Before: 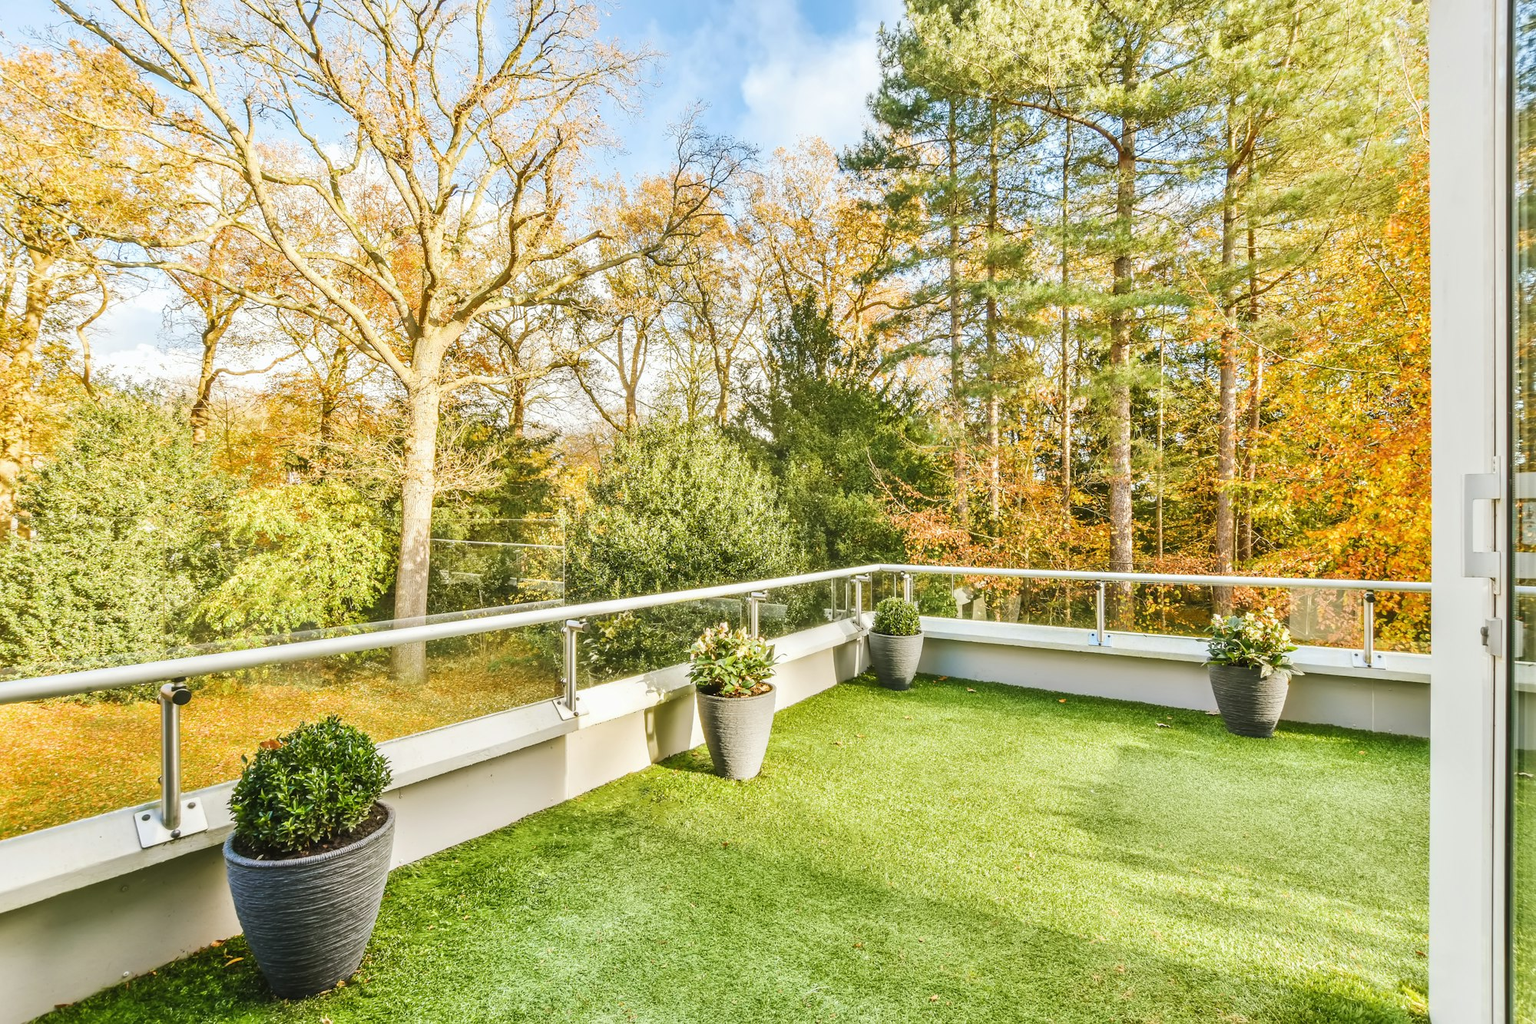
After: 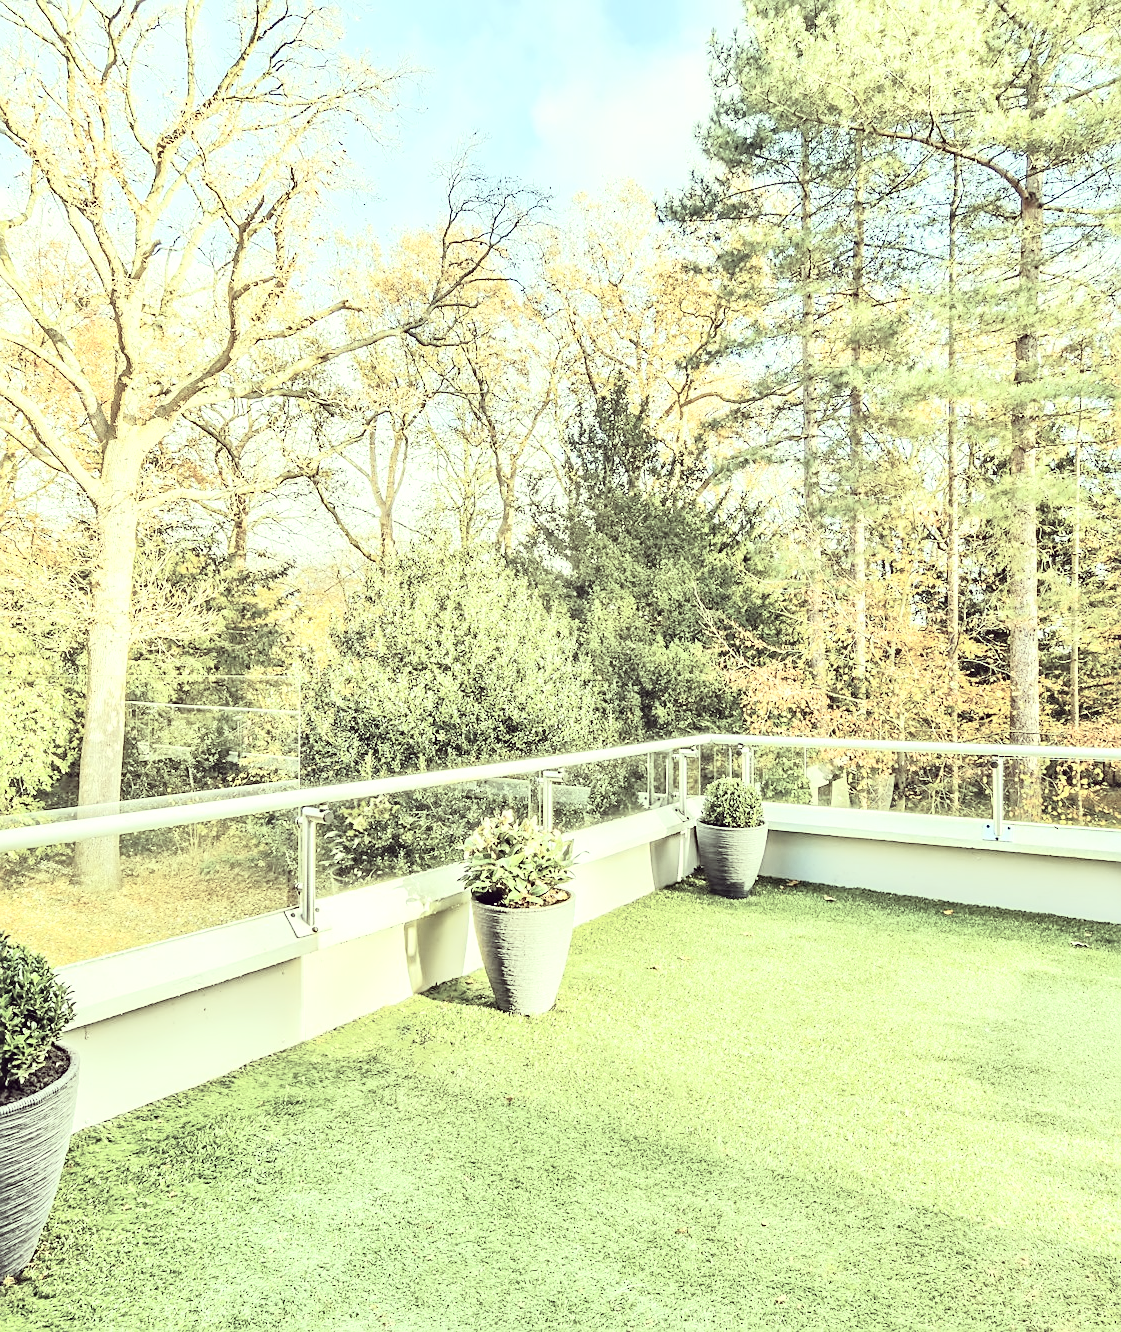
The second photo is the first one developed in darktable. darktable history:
contrast equalizer: y [[0.502, 0.505, 0.512, 0.529, 0.564, 0.588], [0.5 ×6], [0.502, 0.505, 0.512, 0.529, 0.564, 0.588], [0, 0.001, 0.001, 0.004, 0.008, 0.011], [0, 0.001, 0.001, 0.004, 0.008, 0.011]], mix -0.188
exposure: exposure -0.115 EV, compensate exposure bias true, compensate highlight preservation false
color correction: highlights a* -20.95, highlights b* 20.52, shadows a* 19.54, shadows b* -20.91, saturation 0.459
sharpen: on, module defaults
tone equalizer: -8 EV -0.758 EV, -7 EV -0.725 EV, -6 EV -0.61 EV, -5 EV -0.39 EV, -3 EV 0.378 EV, -2 EV 0.6 EV, -1 EV 0.678 EV, +0 EV 0.726 EV
haze removal: compatibility mode true, adaptive false
crop: left 21.762%, right 22.163%, bottom 0.009%
tone curve: curves: ch0 [(0, 0) (0.003, 0.002) (0.011, 0.008) (0.025, 0.019) (0.044, 0.034) (0.069, 0.053) (0.1, 0.079) (0.136, 0.127) (0.177, 0.191) (0.224, 0.274) (0.277, 0.367) (0.335, 0.465) (0.399, 0.552) (0.468, 0.643) (0.543, 0.737) (0.623, 0.82) (0.709, 0.891) (0.801, 0.928) (0.898, 0.963) (1, 1)], color space Lab, independent channels, preserve colors none
